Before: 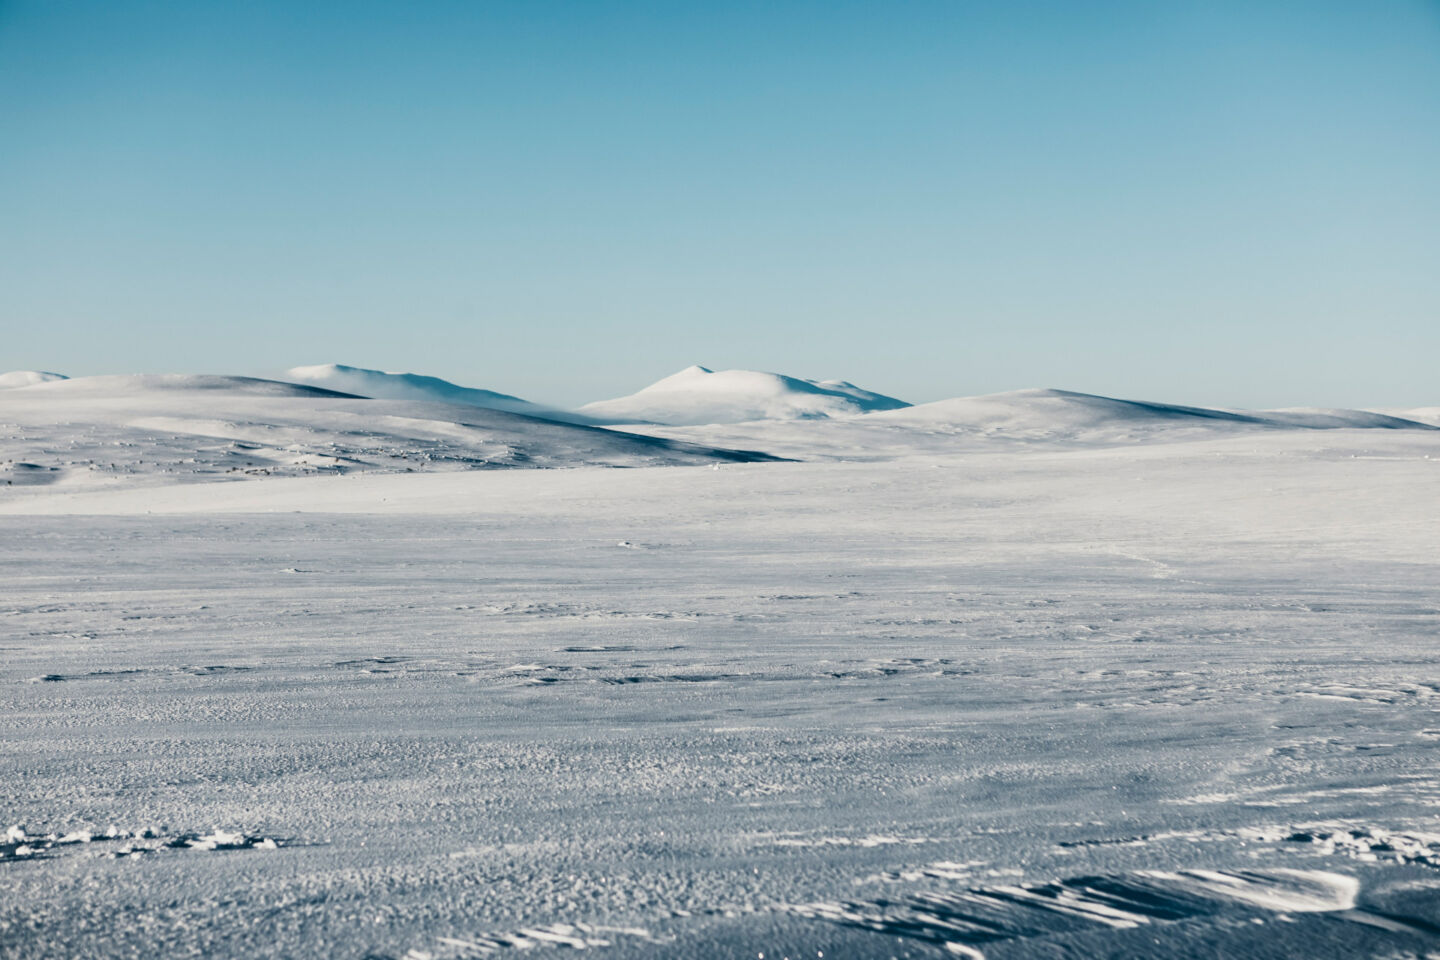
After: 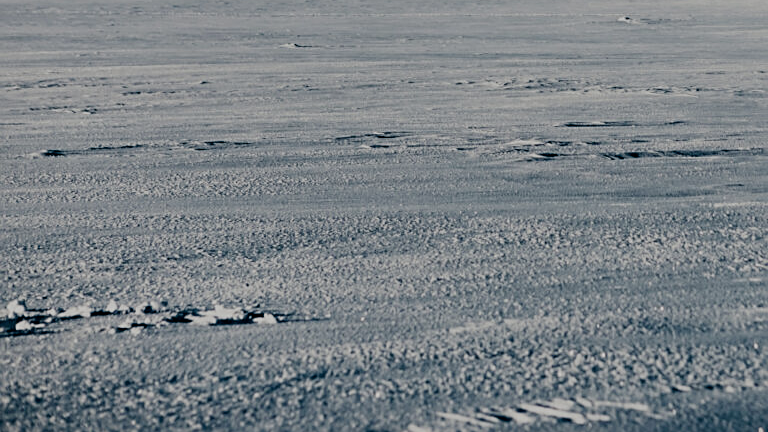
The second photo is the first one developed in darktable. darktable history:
filmic rgb: middle gray luminance 29%, black relative exposure -10.3 EV, white relative exposure 5.5 EV, threshold 6 EV, target black luminance 0%, hardness 3.95, latitude 2.04%, contrast 1.132, highlights saturation mix 5%, shadows ↔ highlights balance 15.11%, add noise in highlights 0, preserve chrominance no, color science v3 (2019), use custom middle-gray values true, iterations of high-quality reconstruction 0, contrast in highlights soft, enable highlight reconstruction true
sharpen: on, module defaults
crop and rotate: top 54.778%, right 46.61%, bottom 0.159%
